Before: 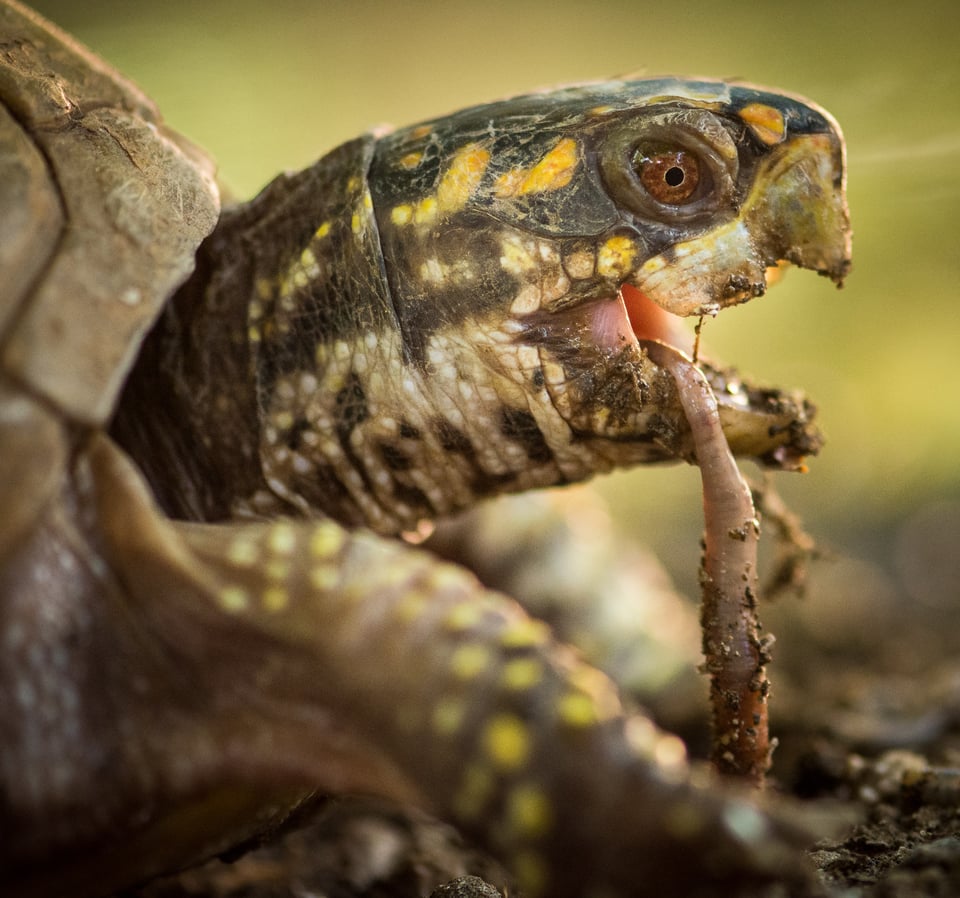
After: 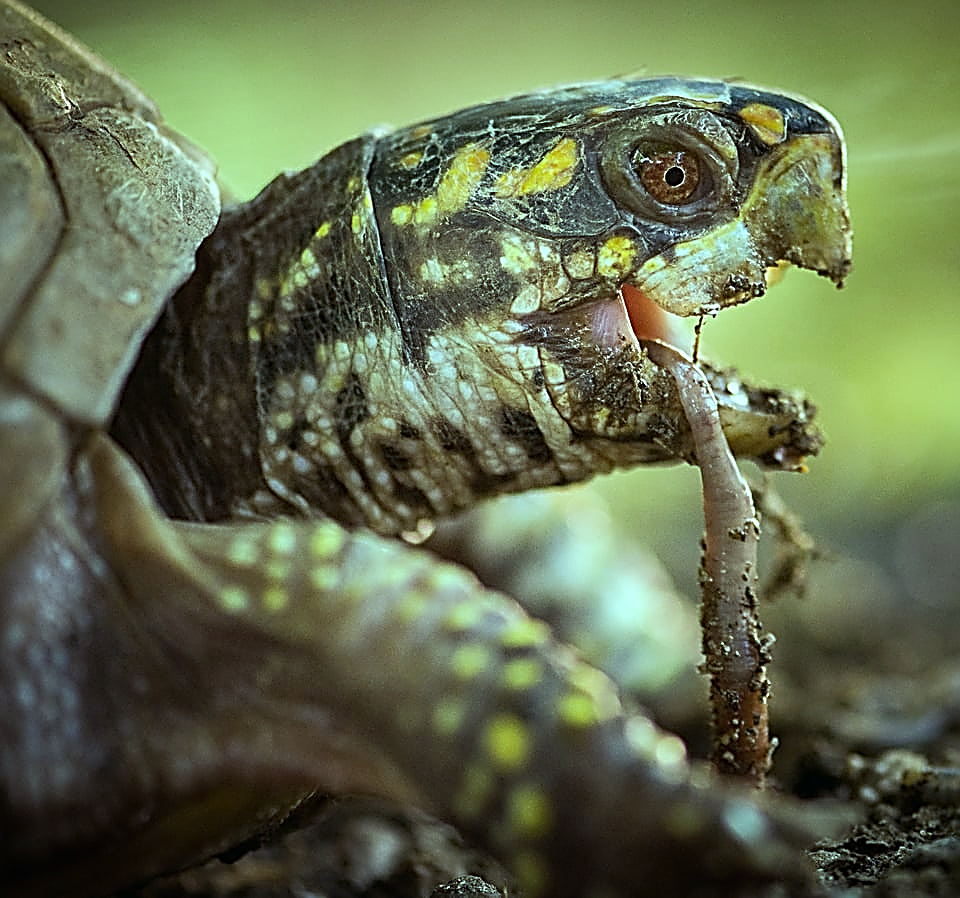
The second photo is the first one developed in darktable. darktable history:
color balance: mode lift, gamma, gain (sRGB), lift [0.997, 0.979, 1.021, 1.011], gamma [1, 1.084, 0.916, 0.998], gain [1, 0.87, 1.13, 1.101], contrast 4.55%, contrast fulcrum 38.24%, output saturation 104.09%
white balance: red 0.931, blue 1.11
sharpen: amount 1.861
